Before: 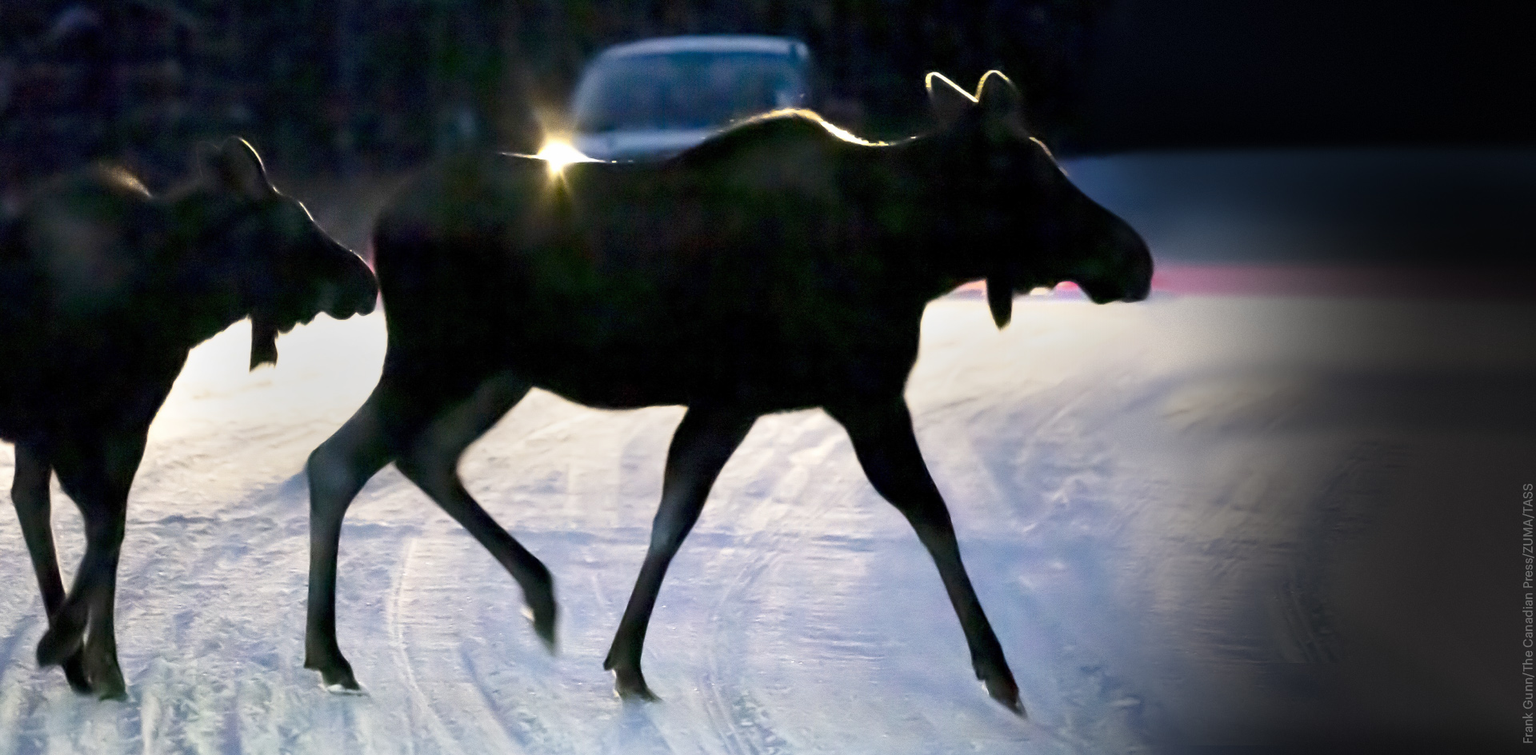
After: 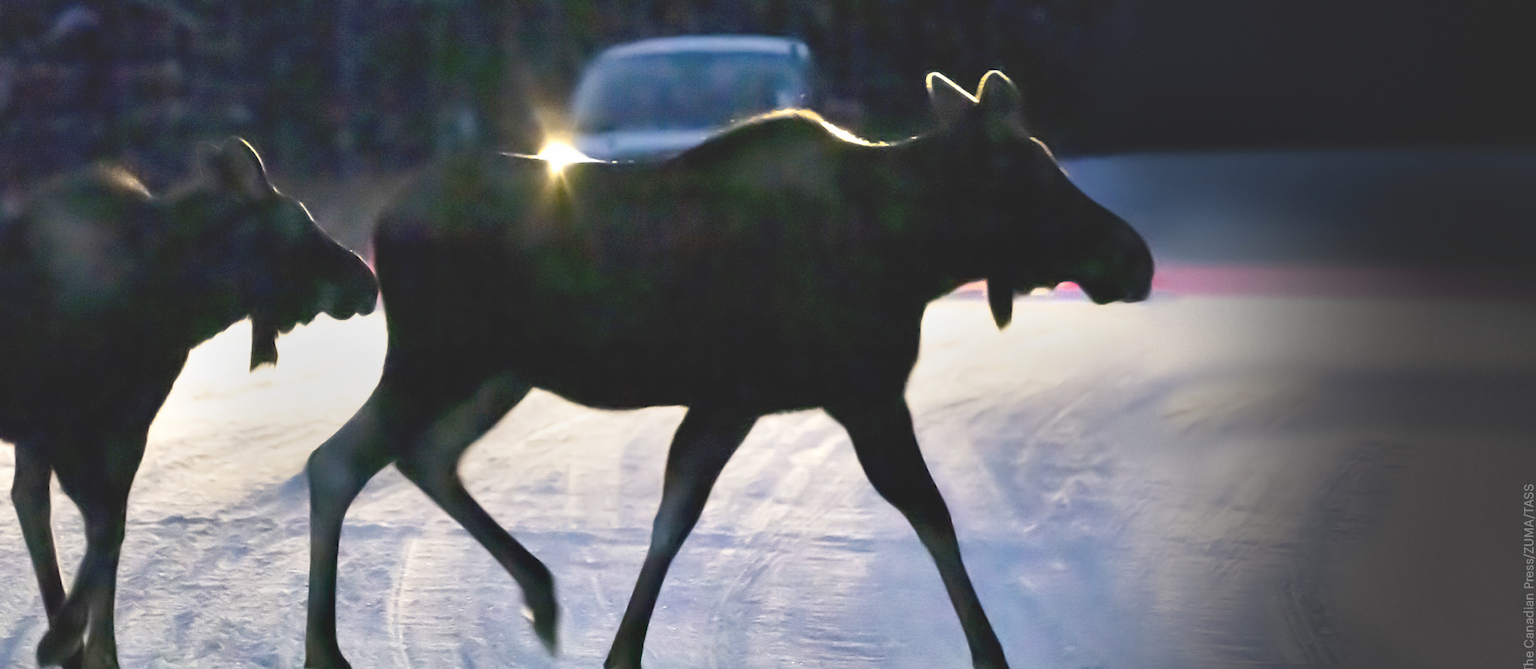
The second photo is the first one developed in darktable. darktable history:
tone curve: curves: ch0 [(0, 0.137) (1, 1)], color space Lab, independent channels, preserve colors none
crop and rotate: top 0%, bottom 11.373%
shadows and highlights: shadows 30.6, highlights -62.61, soften with gaussian
